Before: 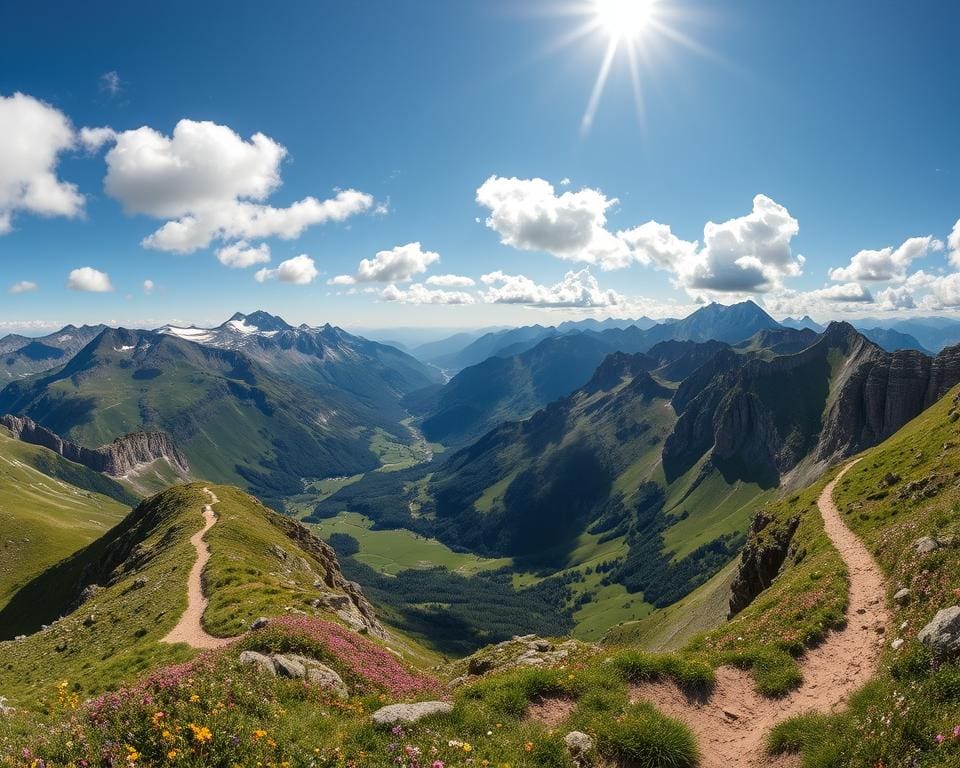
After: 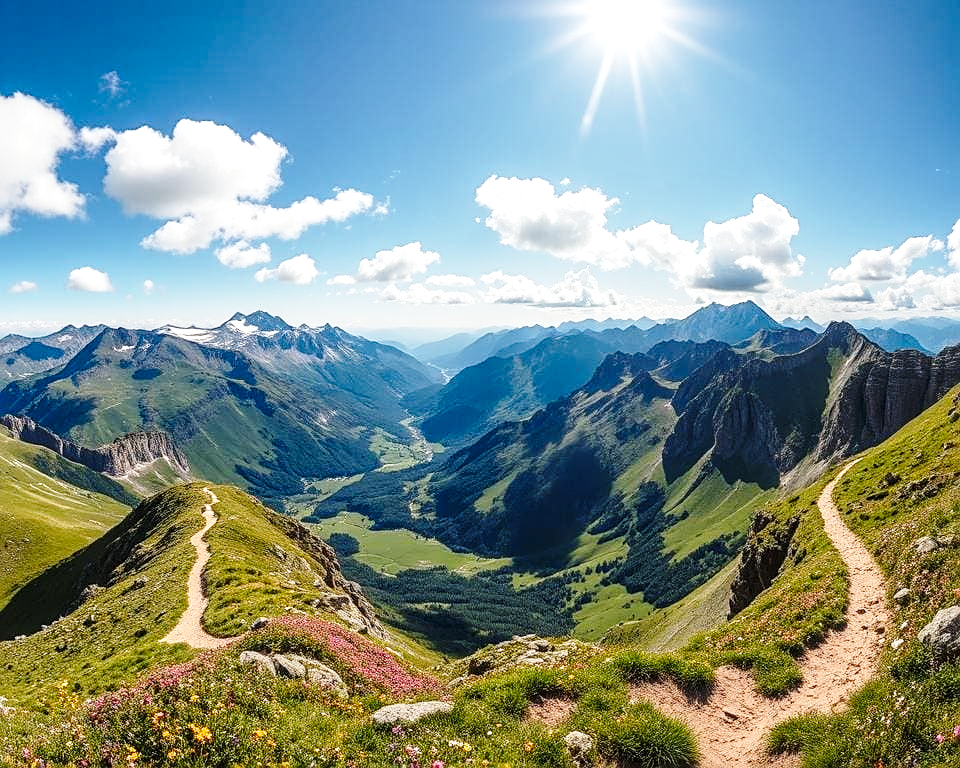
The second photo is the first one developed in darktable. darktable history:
sharpen: on, module defaults
local contrast: on, module defaults
base curve: curves: ch0 [(0, 0) (0.028, 0.03) (0.121, 0.232) (0.46, 0.748) (0.859, 0.968) (1, 1)], preserve colors none
